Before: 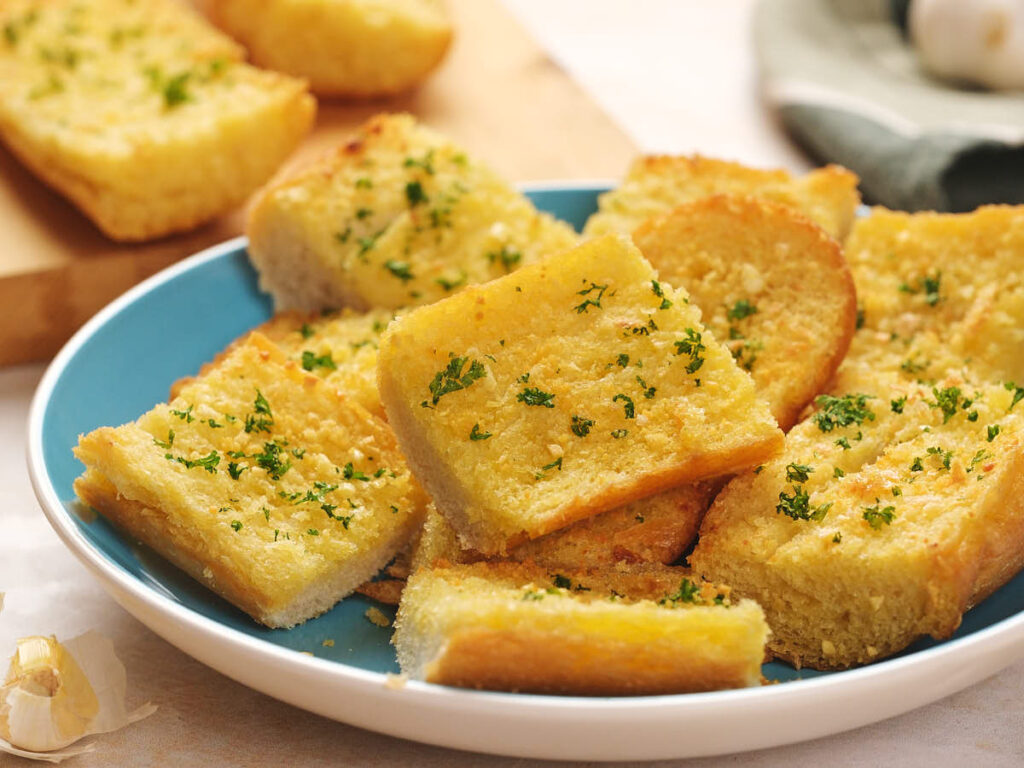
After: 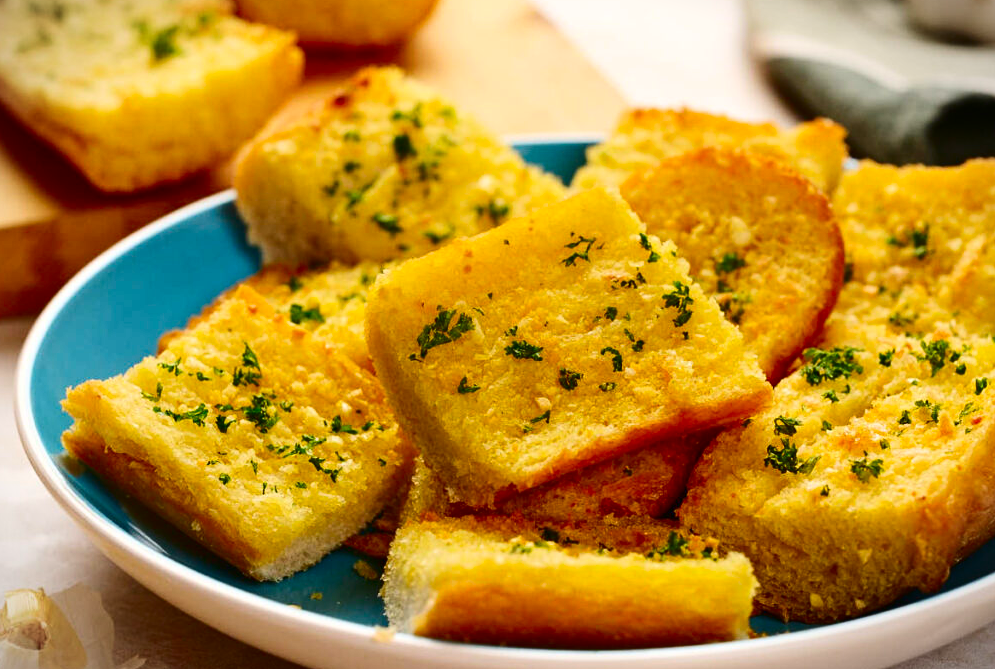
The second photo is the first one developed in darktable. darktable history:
contrast brightness saturation: contrast 0.224, brightness -0.191, saturation 0.243
crop: left 1.219%, top 6.187%, right 1.549%, bottom 6.685%
color correction: highlights b* -0.033, saturation 1.12
vignetting: fall-off start 100.4%, brightness -0.484, width/height ratio 1.307
